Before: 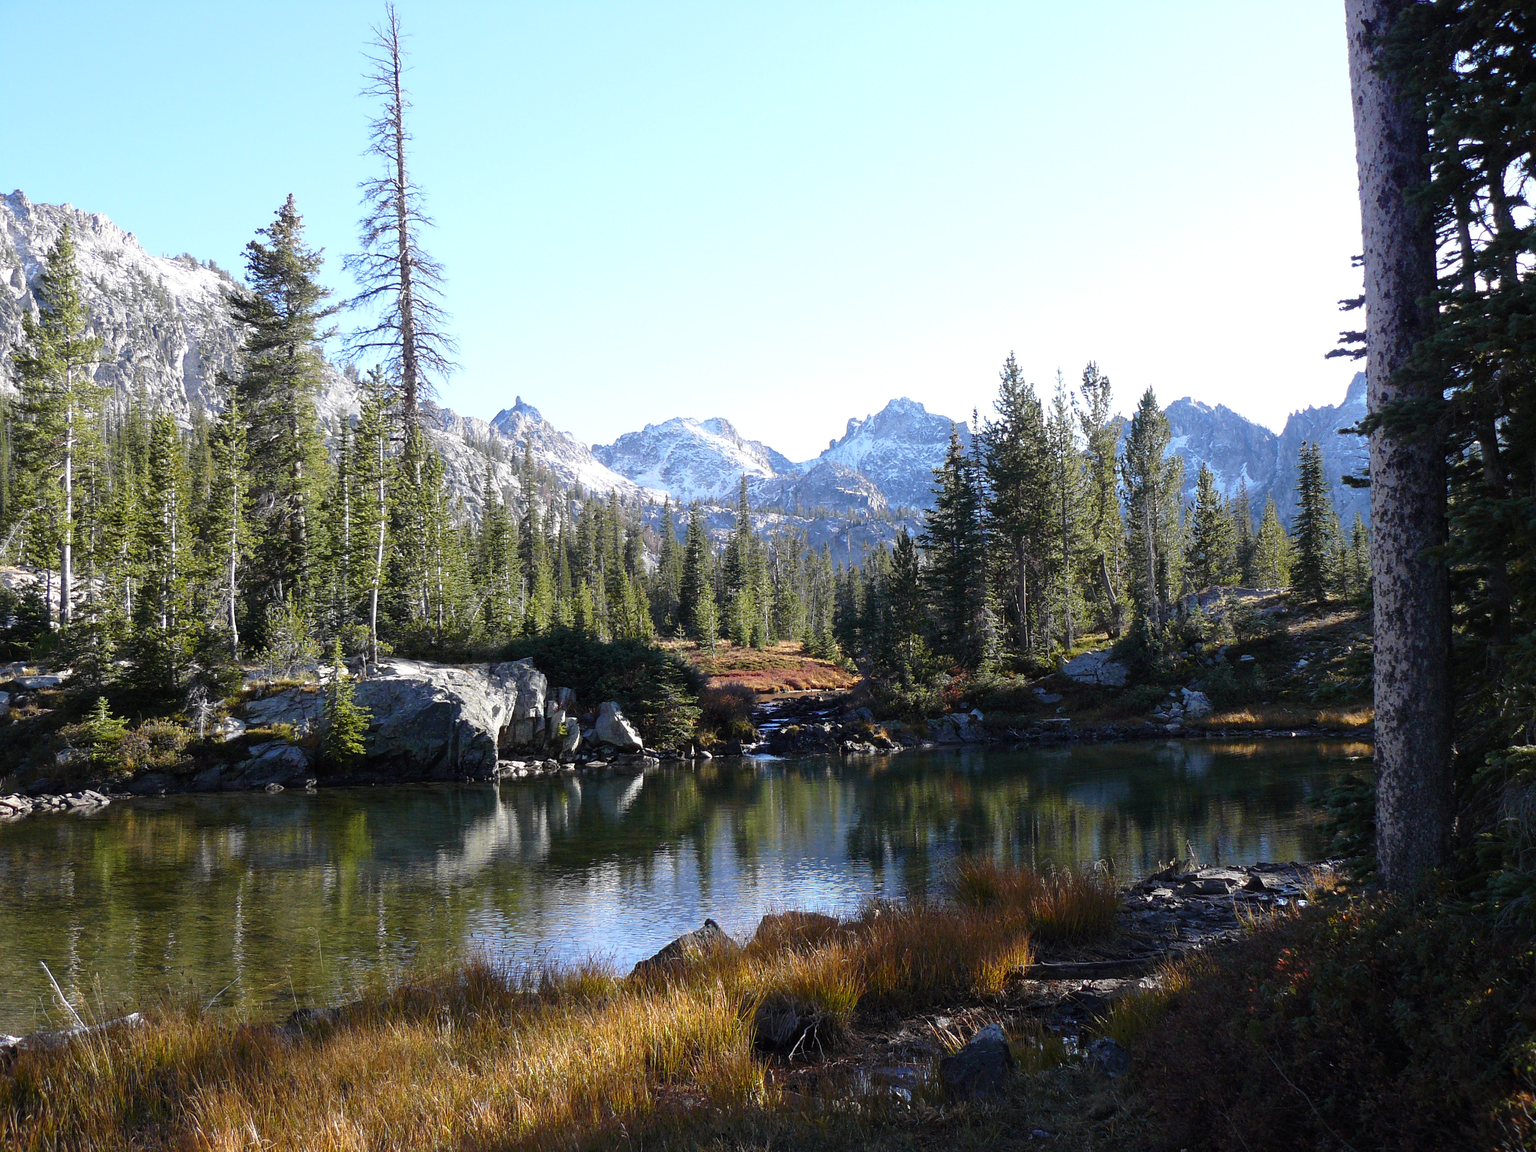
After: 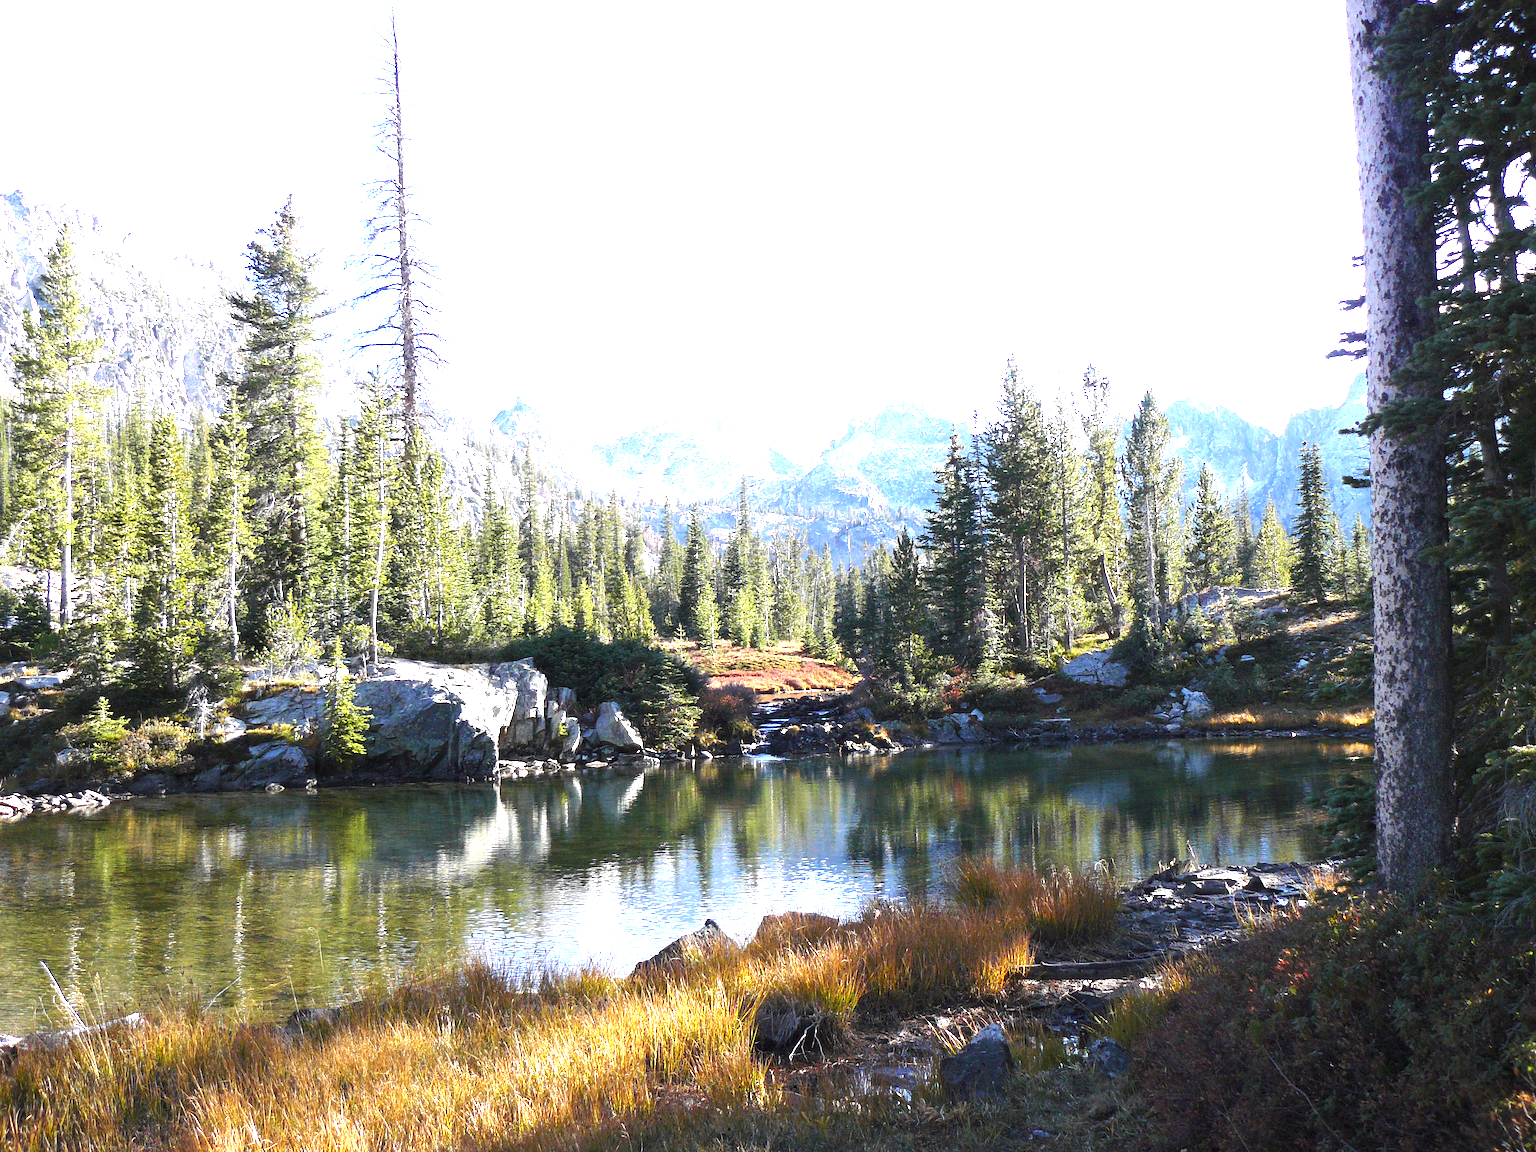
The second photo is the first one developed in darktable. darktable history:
exposure: black level correction 0, exposure 1.664 EV, compensate highlight preservation false
